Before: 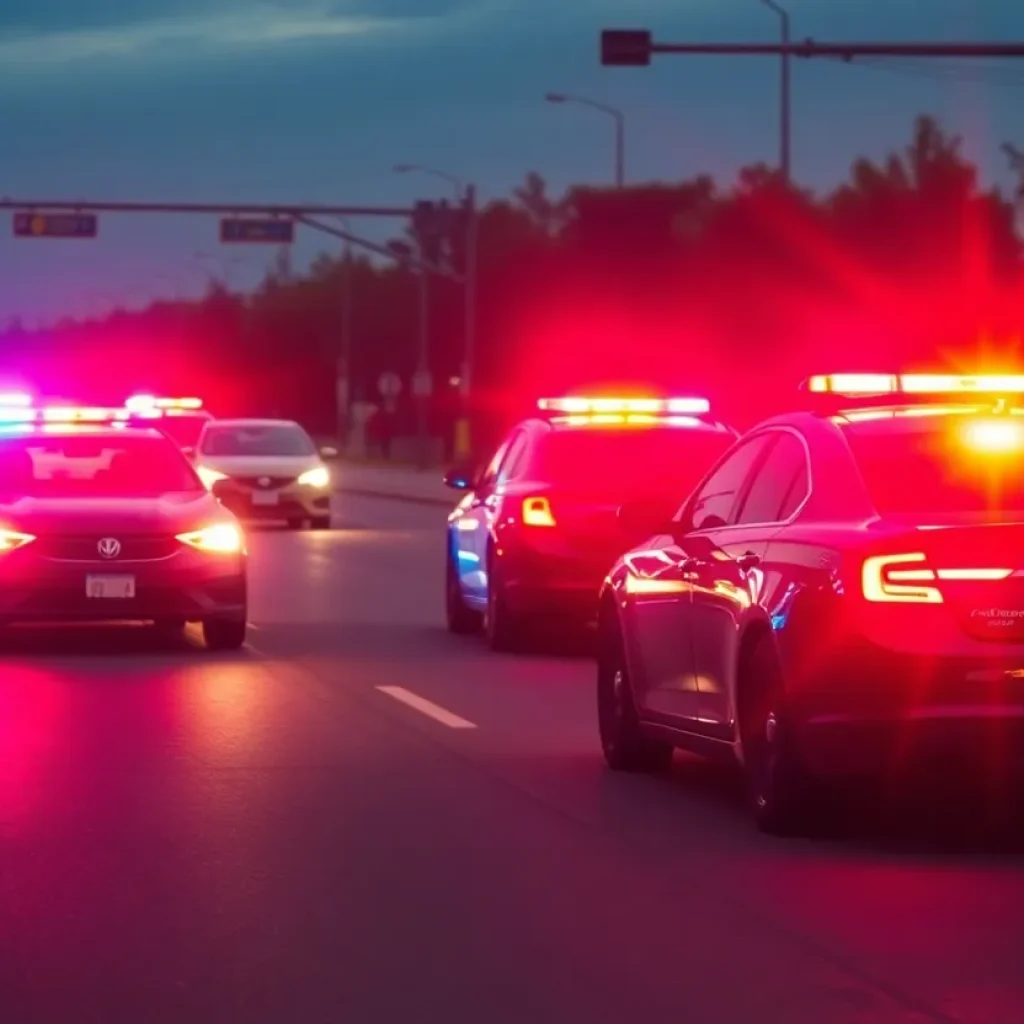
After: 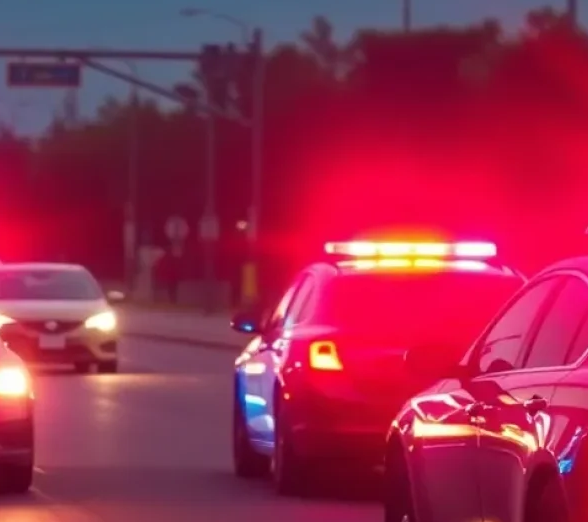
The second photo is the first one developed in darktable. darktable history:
crop: left 20.891%, top 15.281%, right 21.612%, bottom 33.671%
